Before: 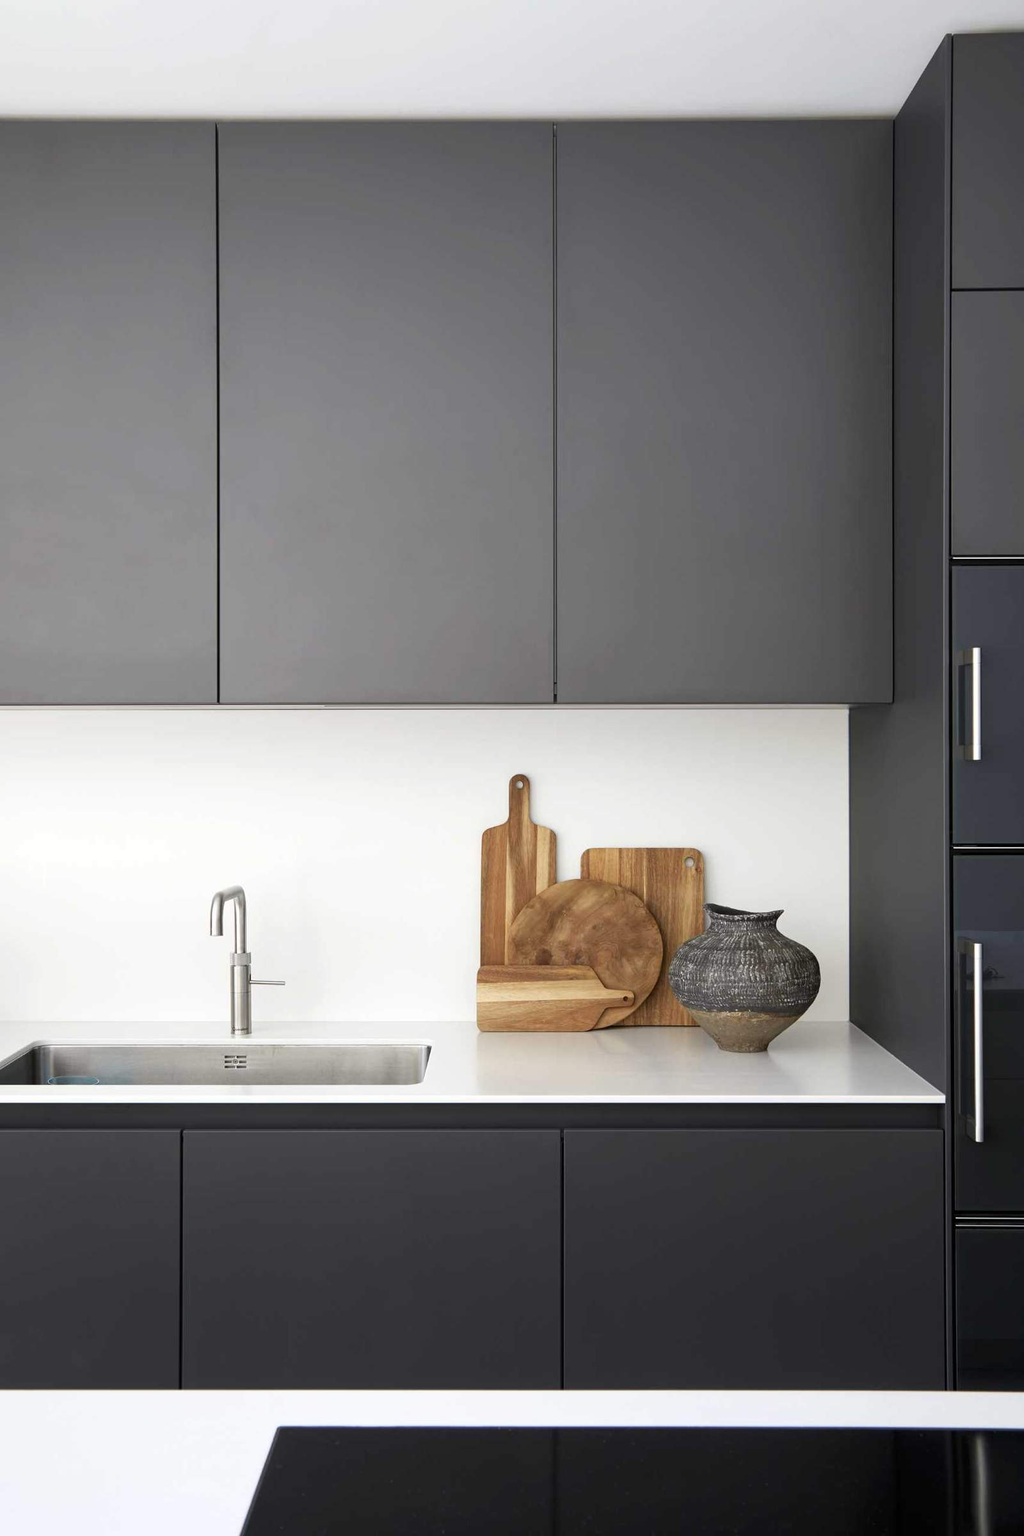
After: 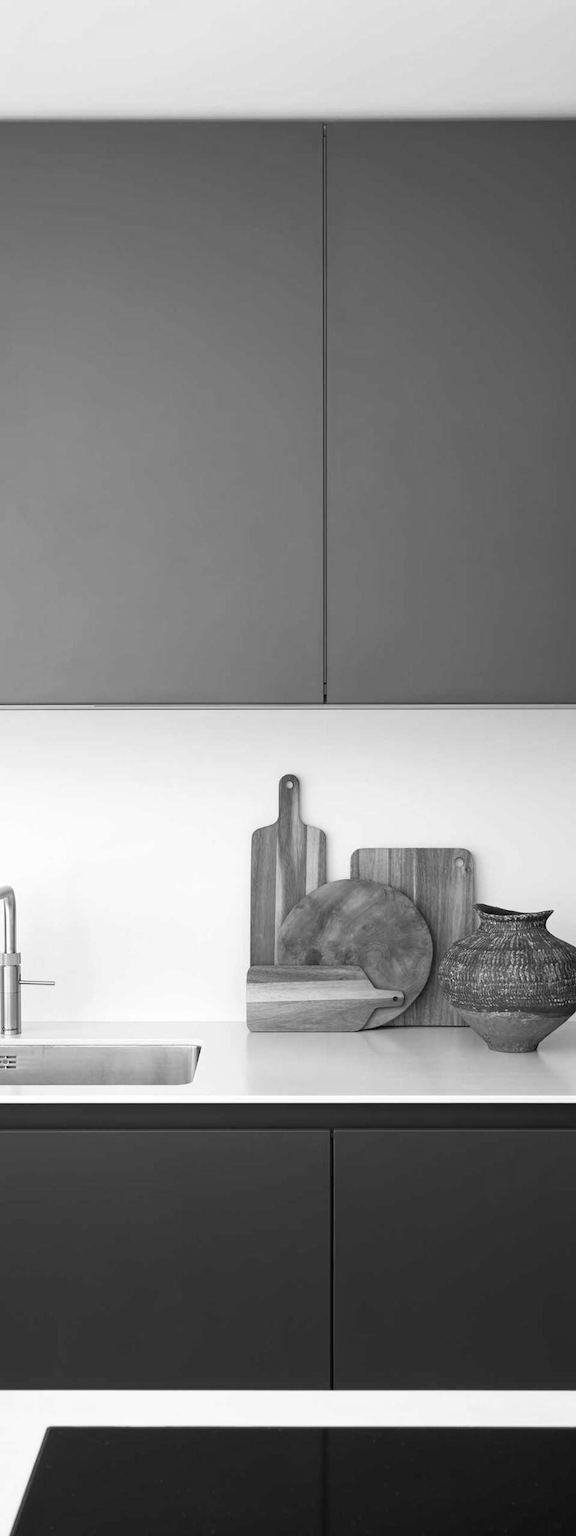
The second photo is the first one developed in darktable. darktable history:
tone equalizer: on, module defaults
crop and rotate: left 22.516%, right 21.234%
monochrome: on, module defaults
